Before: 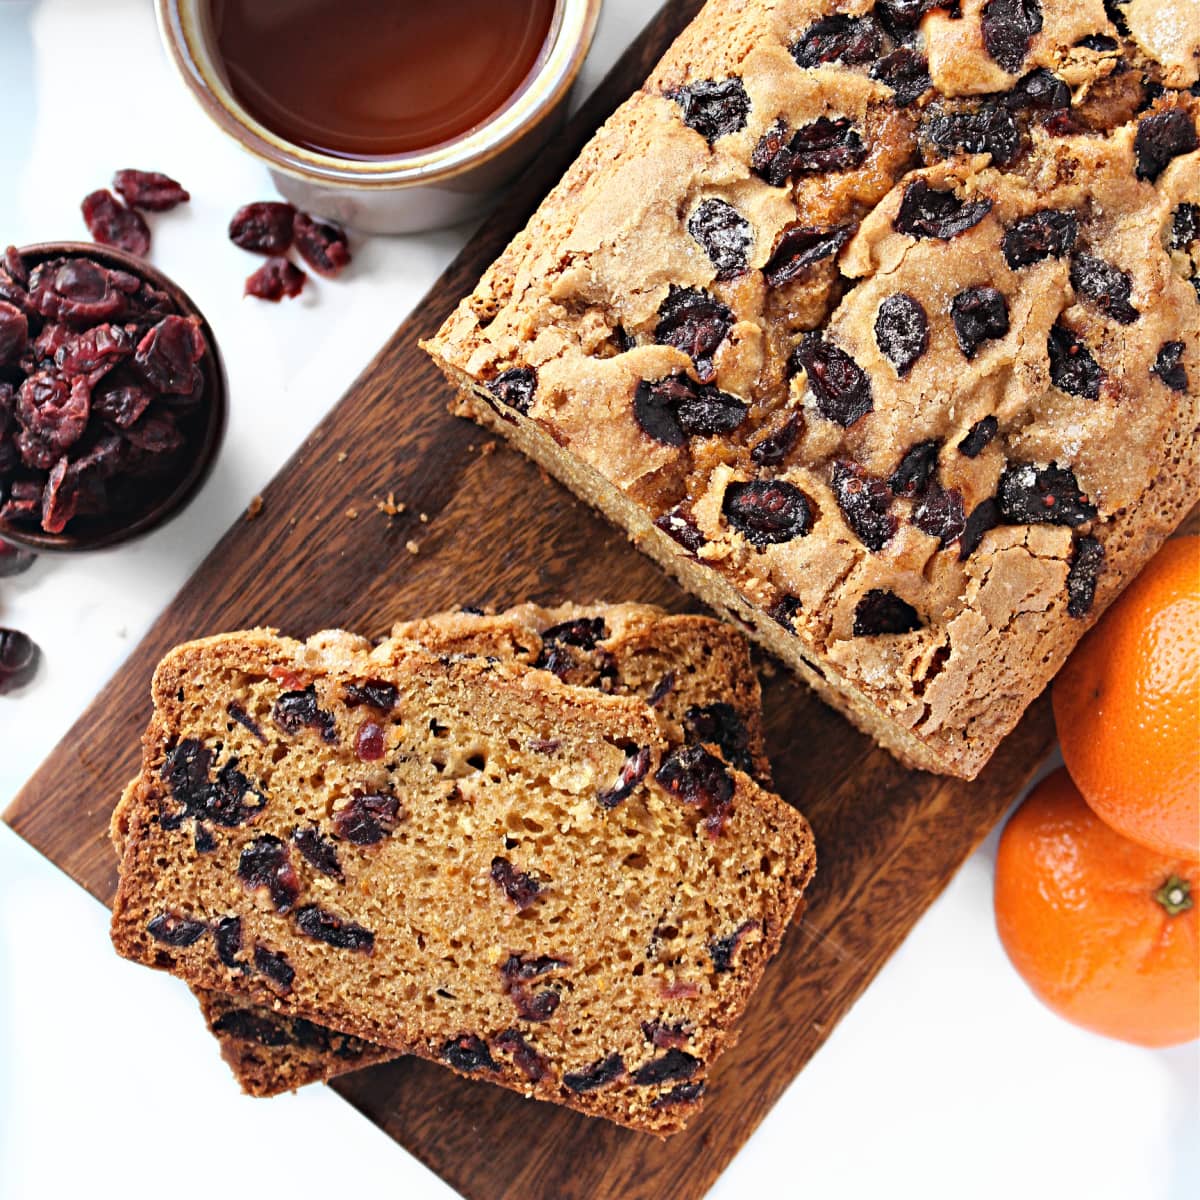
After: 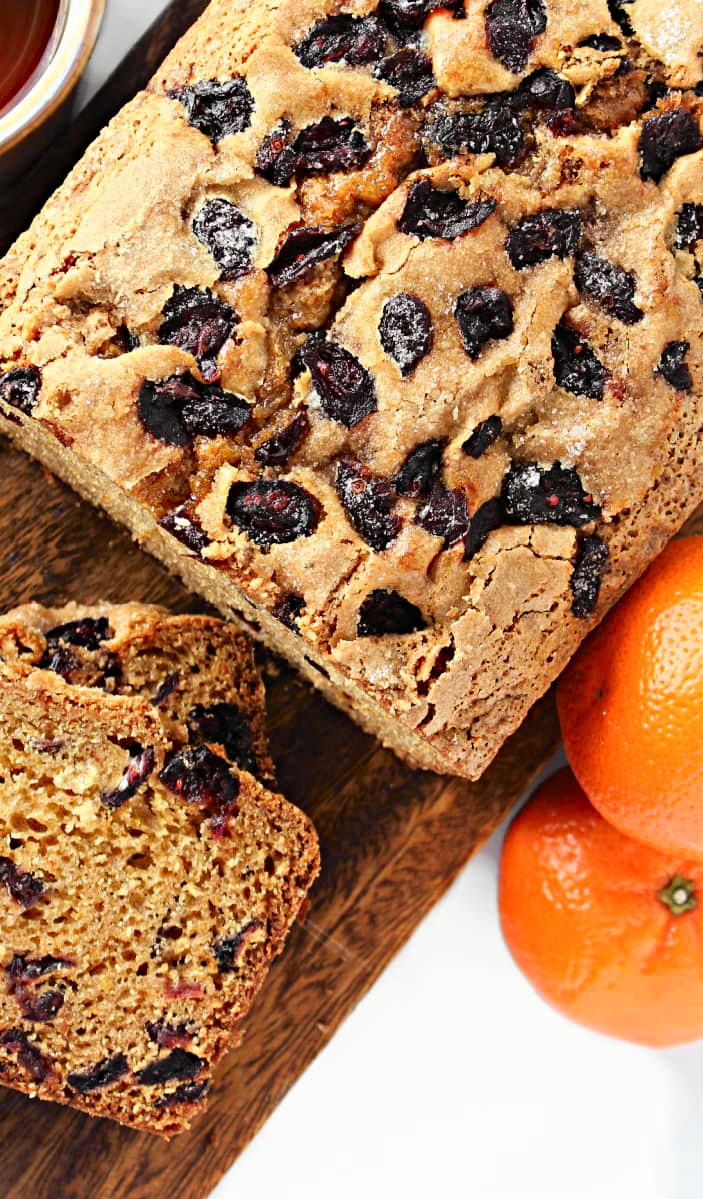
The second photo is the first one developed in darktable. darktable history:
crop: left 41.402%
tone curve: curves: ch0 [(0, 0) (0.037, 0.025) (0.131, 0.093) (0.275, 0.256) (0.497, 0.51) (0.617, 0.643) (0.704, 0.732) (0.813, 0.832) (0.911, 0.925) (0.997, 0.995)]; ch1 [(0, 0) (0.301, 0.3) (0.444, 0.45) (0.493, 0.495) (0.507, 0.503) (0.534, 0.533) (0.582, 0.58) (0.658, 0.693) (0.746, 0.77) (1, 1)]; ch2 [(0, 0) (0.246, 0.233) (0.36, 0.352) (0.415, 0.418) (0.476, 0.492) (0.502, 0.504) (0.525, 0.518) (0.539, 0.544) (0.586, 0.602) (0.634, 0.651) (0.706, 0.727) (0.853, 0.852) (1, 0.951)], color space Lab, independent channels, preserve colors none
